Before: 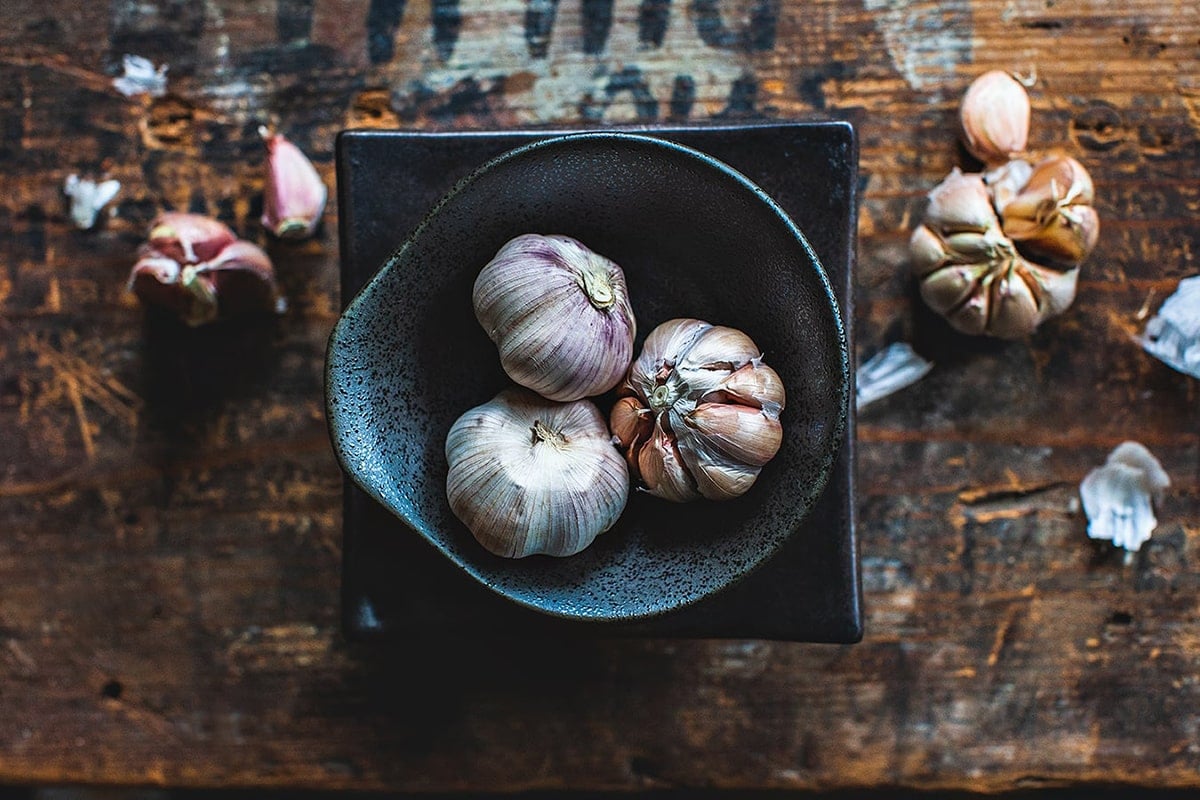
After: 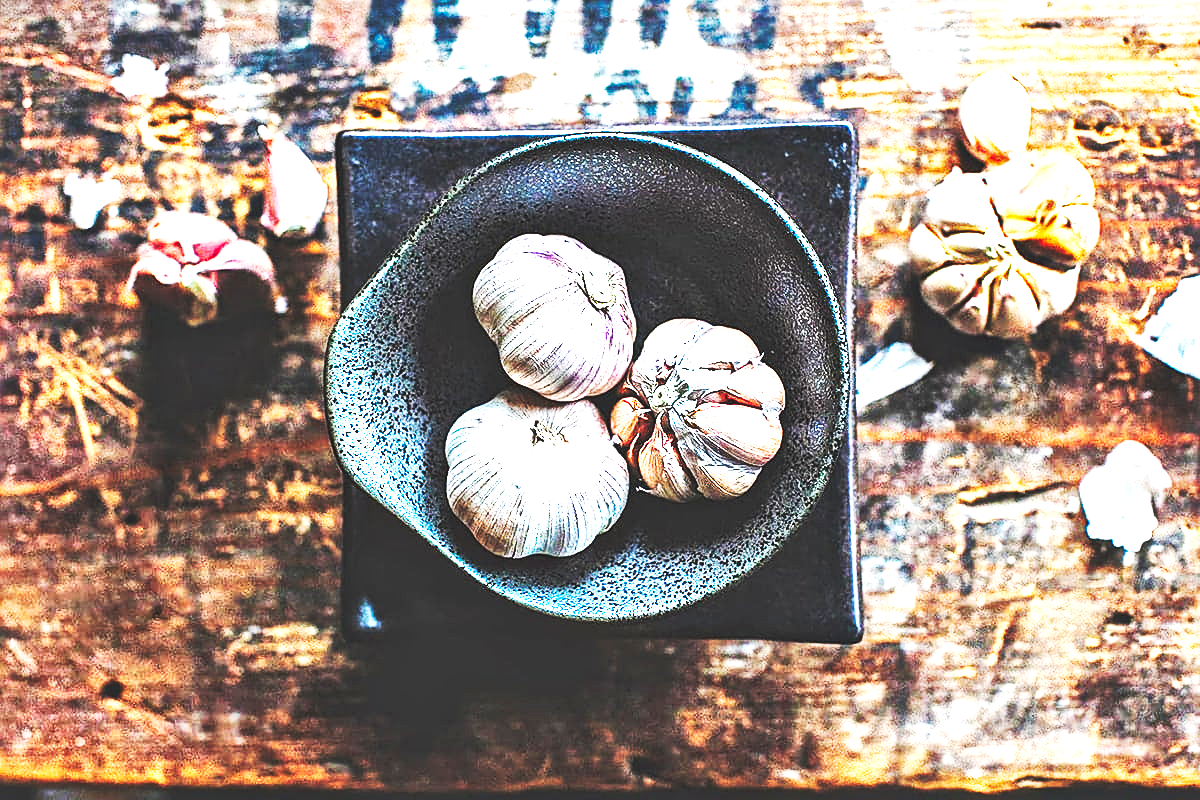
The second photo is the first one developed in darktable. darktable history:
sharpen: on, module defaults
local contrast: mode bilateral grid, contrast 20, coarseness 19, detail 163%, midtone range 0.2
base curve: curves: ch0 [(0, 0.015) (0.085, 0.116) (0.134, 0.298) (0.19, 0.545) (0.296, 0.764) (0.599, 0.982) (1, 1)], preserve colors none
exposure: black level correction 0.001, exposure 1.84 EV, compensate highlight preservation false
